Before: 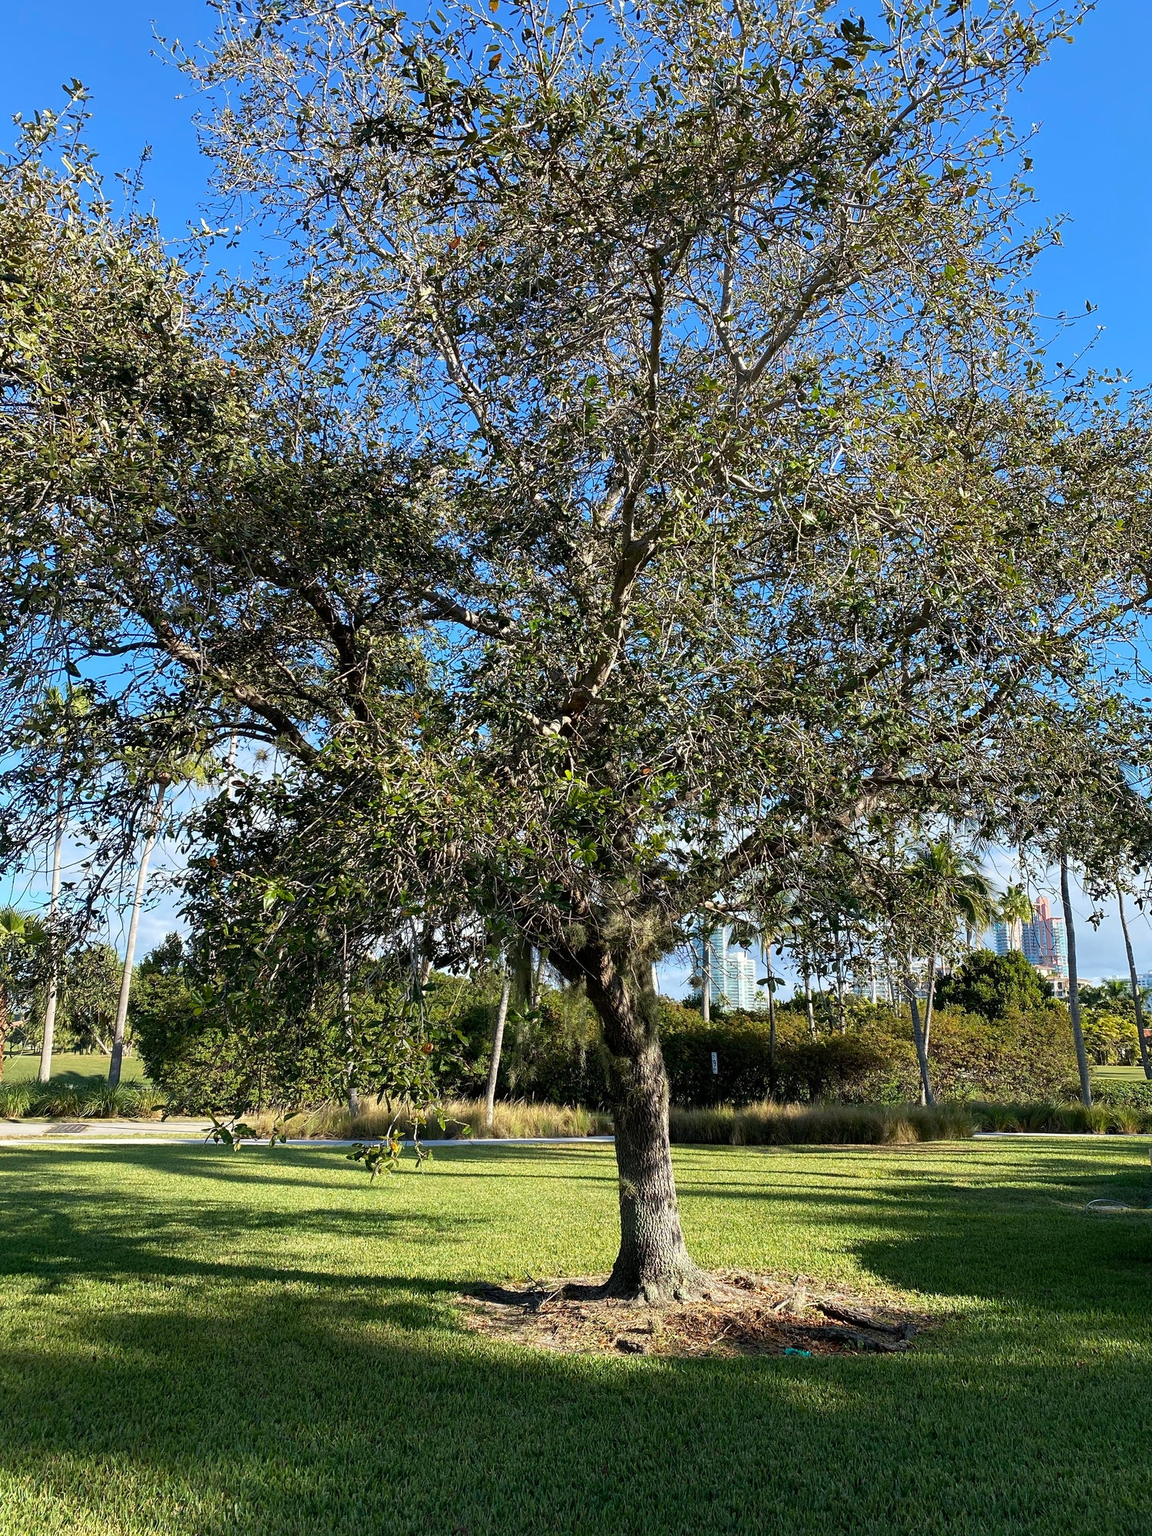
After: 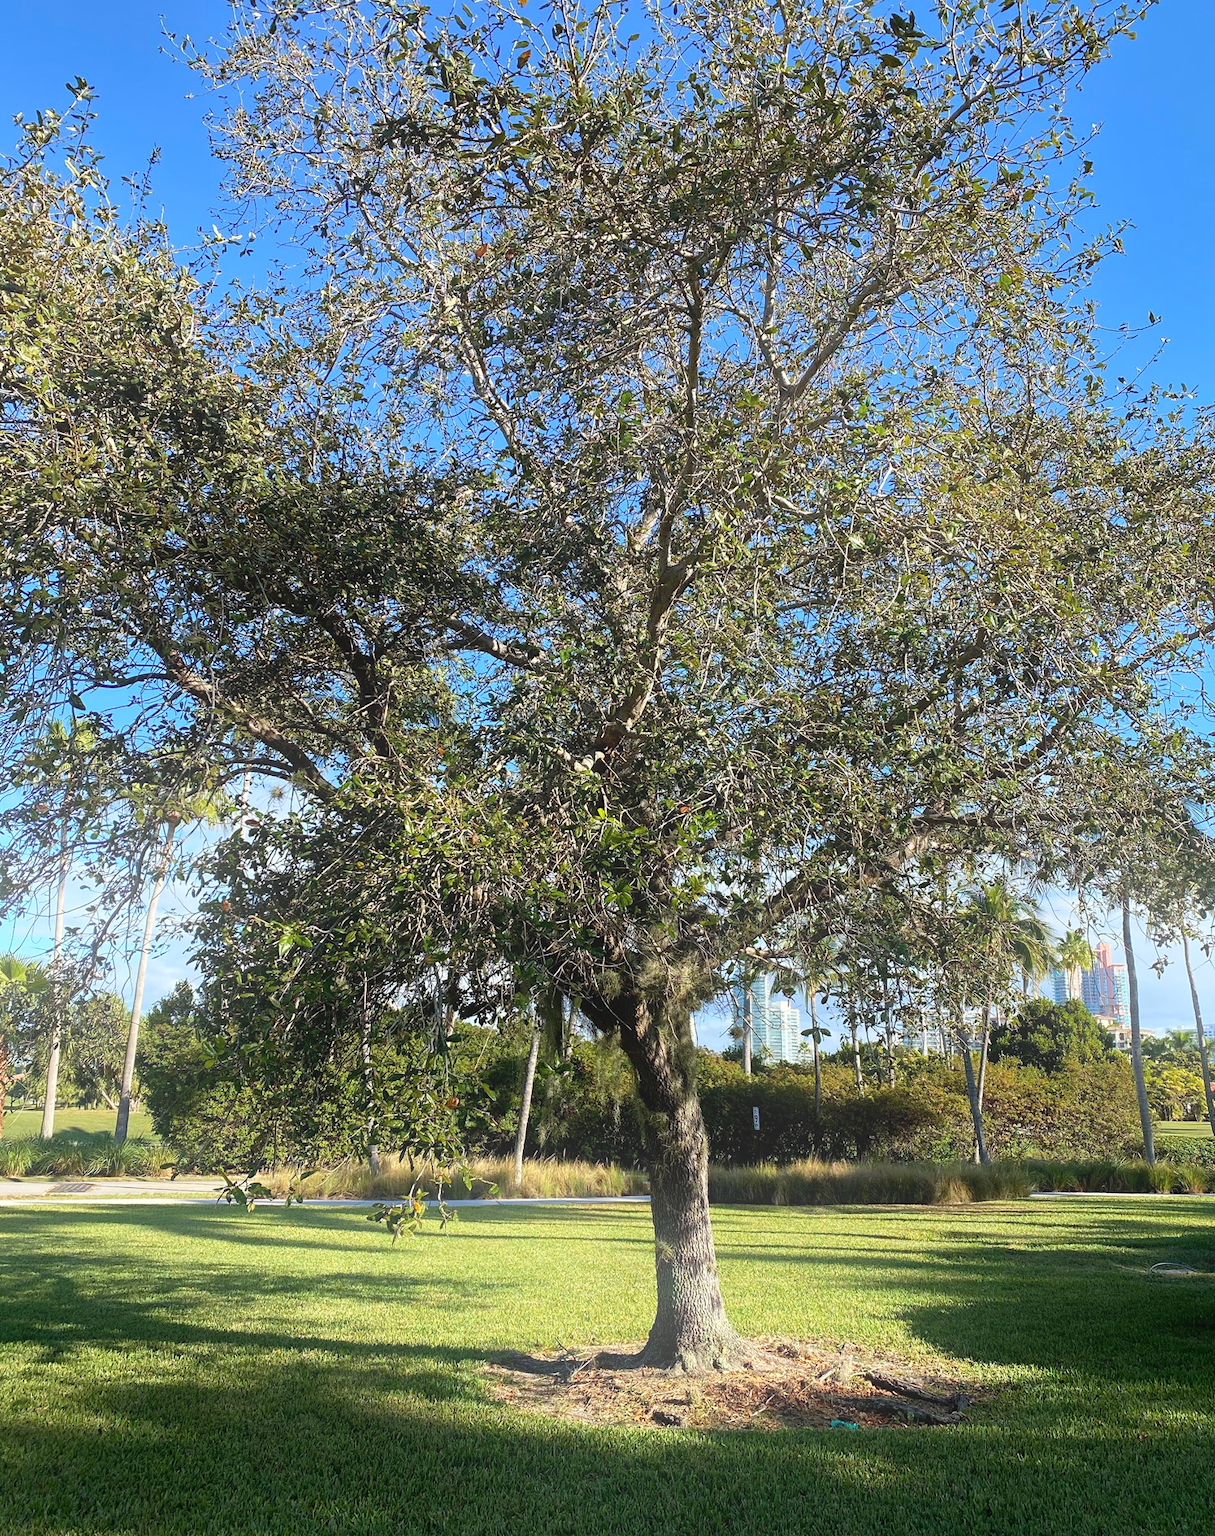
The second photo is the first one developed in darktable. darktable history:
crop: top 0.448%, right 0.264%, bottom 5.045%
bloom: on, module defaults
white balance: emerald 1
